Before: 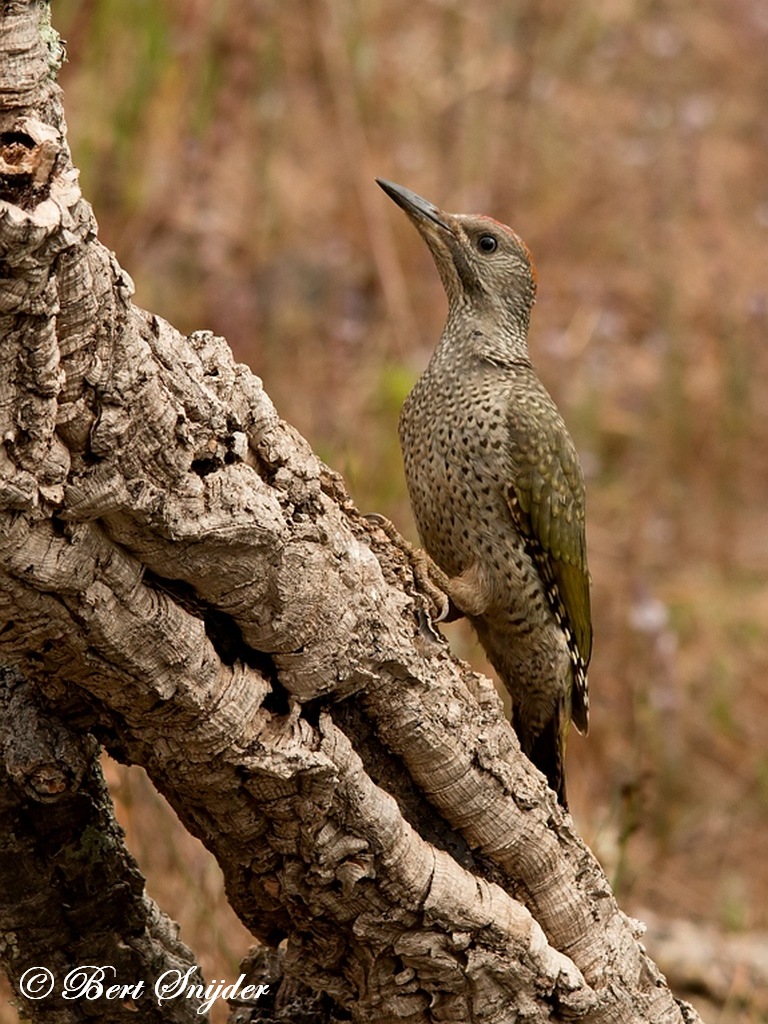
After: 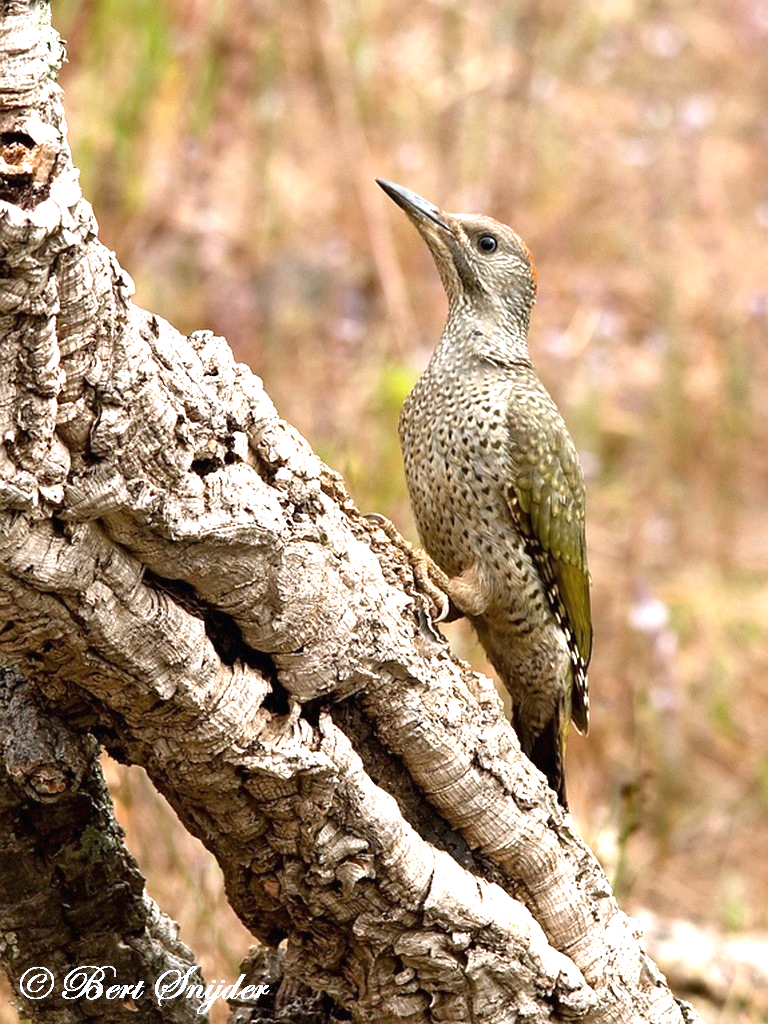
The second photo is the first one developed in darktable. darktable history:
white balance: red 0.931, blue 1.11
exposure: black level correction 0, exposure 1.388 EV, compensate exposure bias true, compensate highlight preservation false
